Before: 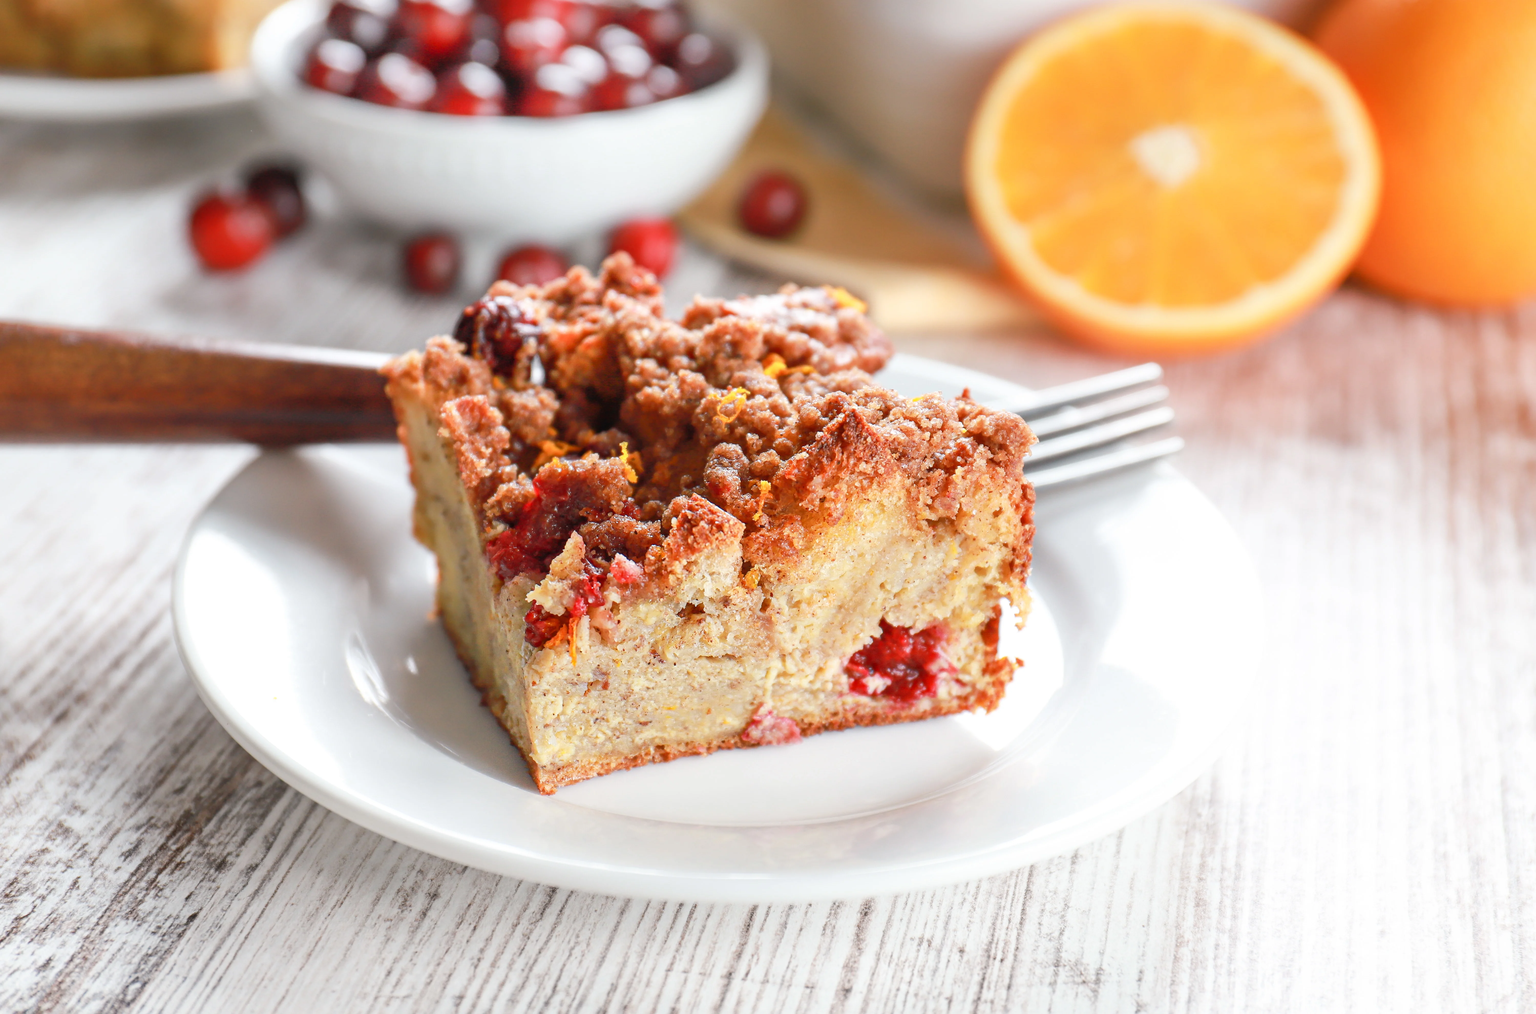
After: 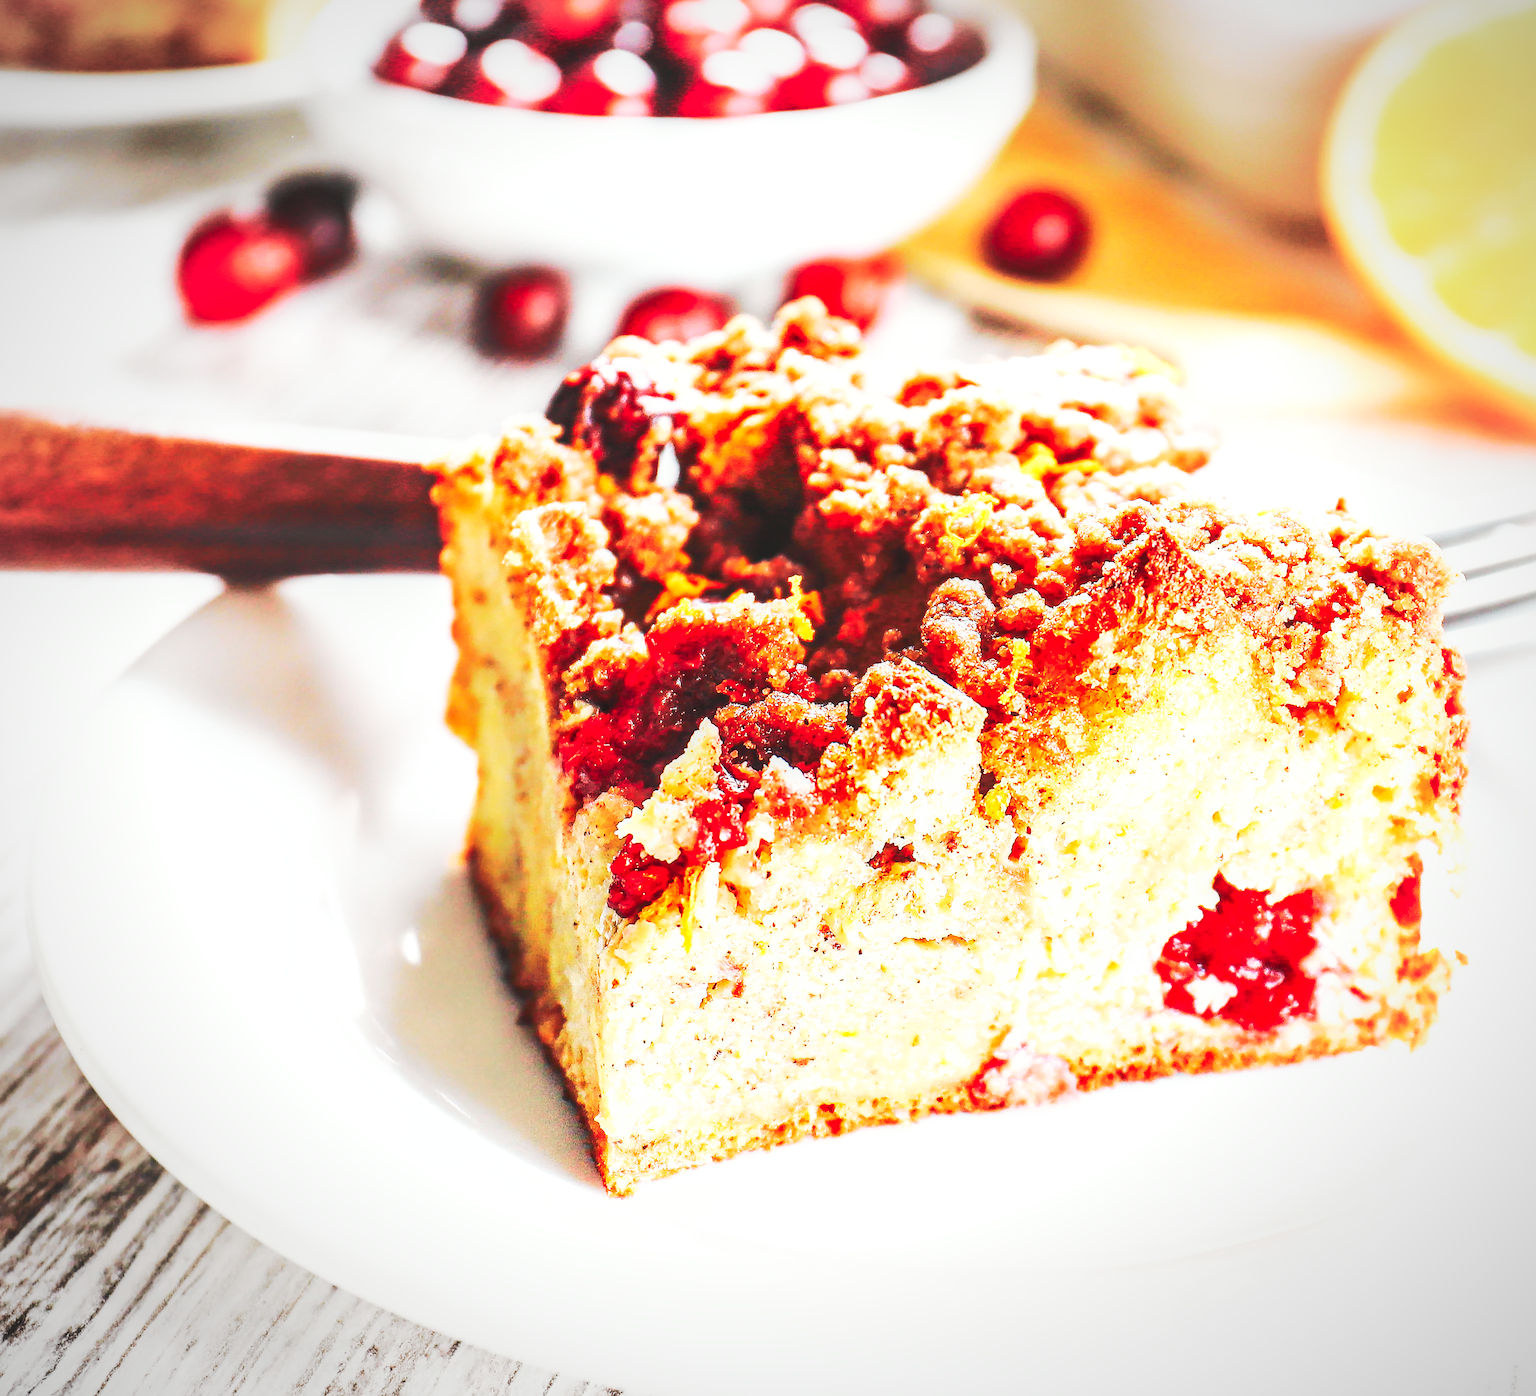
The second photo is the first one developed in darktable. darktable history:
base curve: curves: ch0 [(0, 0.015) (0.085, 0.116) (0.134, 0.298) (0.19, 0.545) (0.296, 0.764) (0.599, 0.982) (1, 1)], preserve colors none
sharpen: radius 1.4, amount 1.25, threshold 0.7
crop: right 28.885%, bottom 16.626%
rotate and perspective: rotation 0.72°, lens shift (vertical) -0.352, lens shift (horizontal) -0.051, crop left 0.152, crop right 0.859, crop top 0.019, crop bottom 0.964
vignetting: fall-off radius 70%, automatic ratio true
tone curve: curves: ch0 [(0, 0.01) (0.037, 0.032) (0.131, 0.108) (0.275, 0.256) (0.483, 0.512) (0.61, 0.665) (0.696, 0.742) (0.792, 0.819) (0.911, 0.925) (0.997, 0.995)]; ch1 [(0, 0) (0.308, 0.29) (0.425, 0.411) (0.492, 0.488) (0.505, 0.503) (0.527, 0.531) (0.568, 0.594) (0.683, 0.702) (0.746, 0.77) (1, 1)]; ch2 [(0, 0) (0.246, 0.233) (0.36, 0.352) (0.415, 0.415) (0.485, 0.487) (0.502, 0.504) (0.525, 0.523) (0.539, 0.553) (0.587, 0.594) (0.636, 0.652) (0.711, 0.729) (0.845, 0.855) (0.998, 0.977)], color space Lab, independent channels, preserve colors none
local contrast: on, module defaults
